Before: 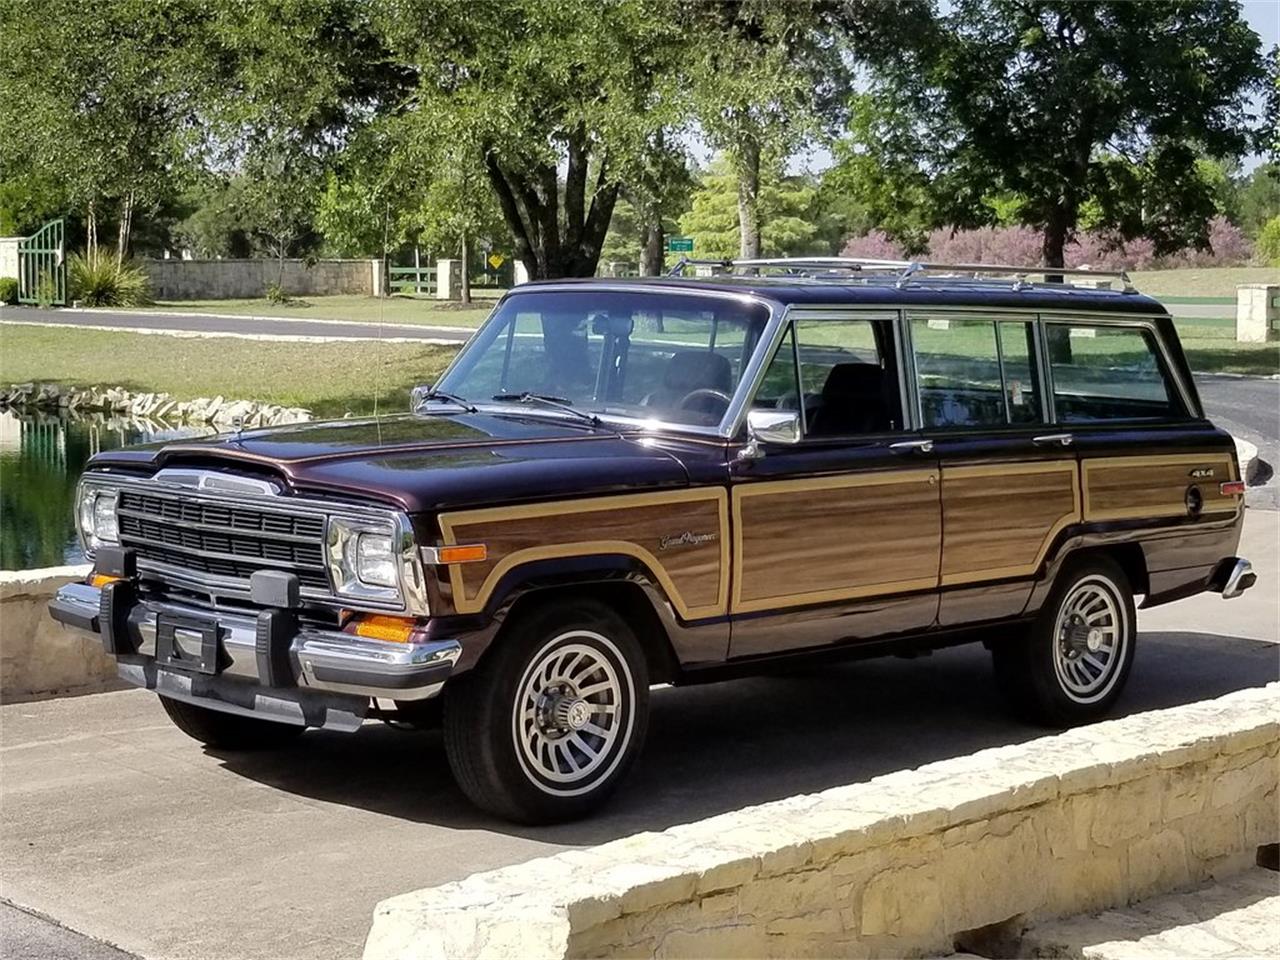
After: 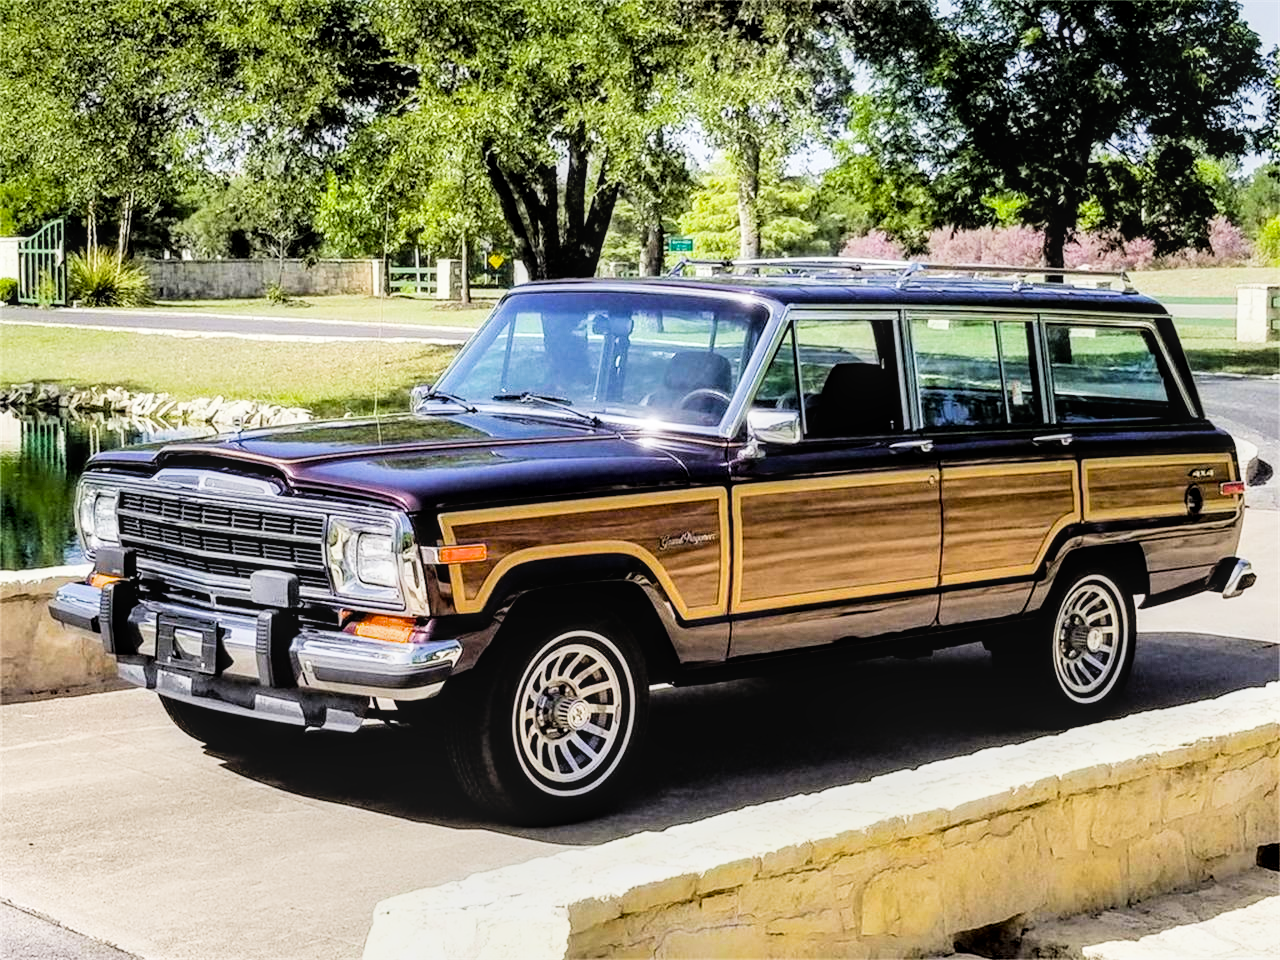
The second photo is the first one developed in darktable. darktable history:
color balance rgb: perceptual saturation grading › global saturation 20%, global vibrance 20%
filmic rgb: black relative exposure -5 EV, hardness 2.88, contrast 1.4, highlights saturation mix -30%
exposure: black level correction 0, exposure 1 EV, compensate highlight preservation false
local contrast: on, module defaults
